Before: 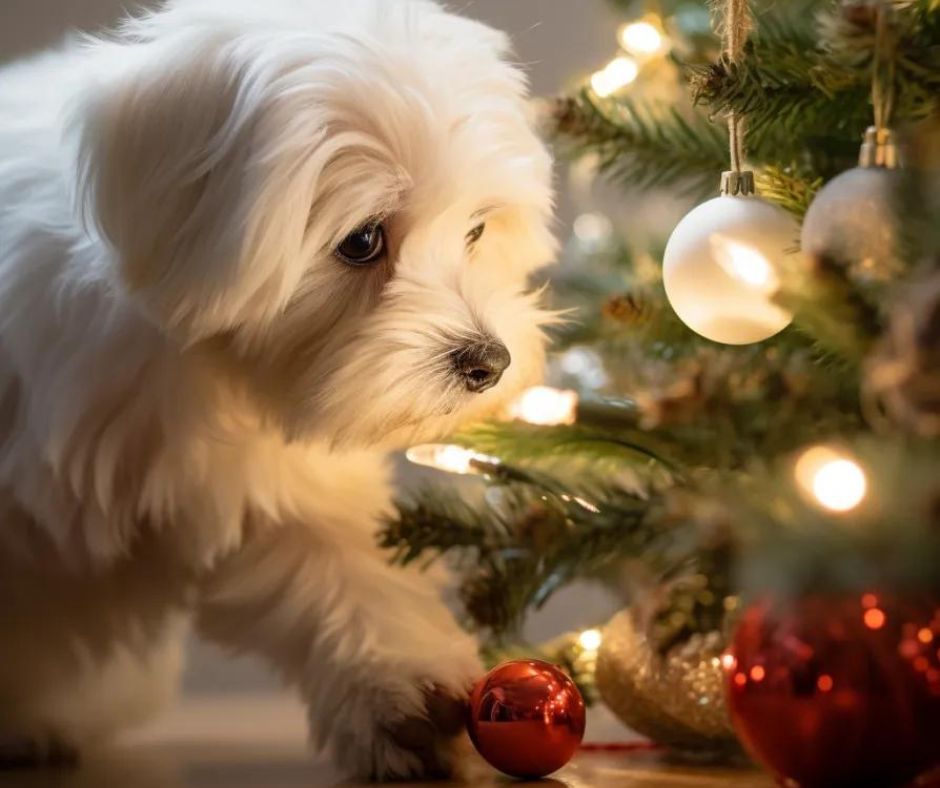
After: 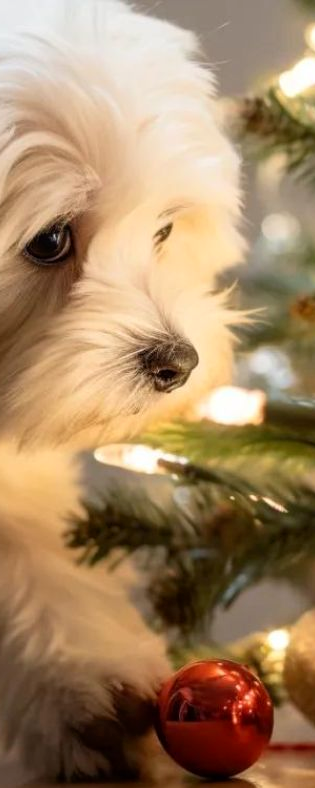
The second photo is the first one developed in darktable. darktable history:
crop: left 33.275%, right 33.19%
tone equalizer: -8 EV -0.589 EV, edges refinement/feathering 500, mask exposure compensation -1.57 EV, preserve details no
contrast brightness saturation: contrast 0.099, brightness 0.011, saturation 0.017
